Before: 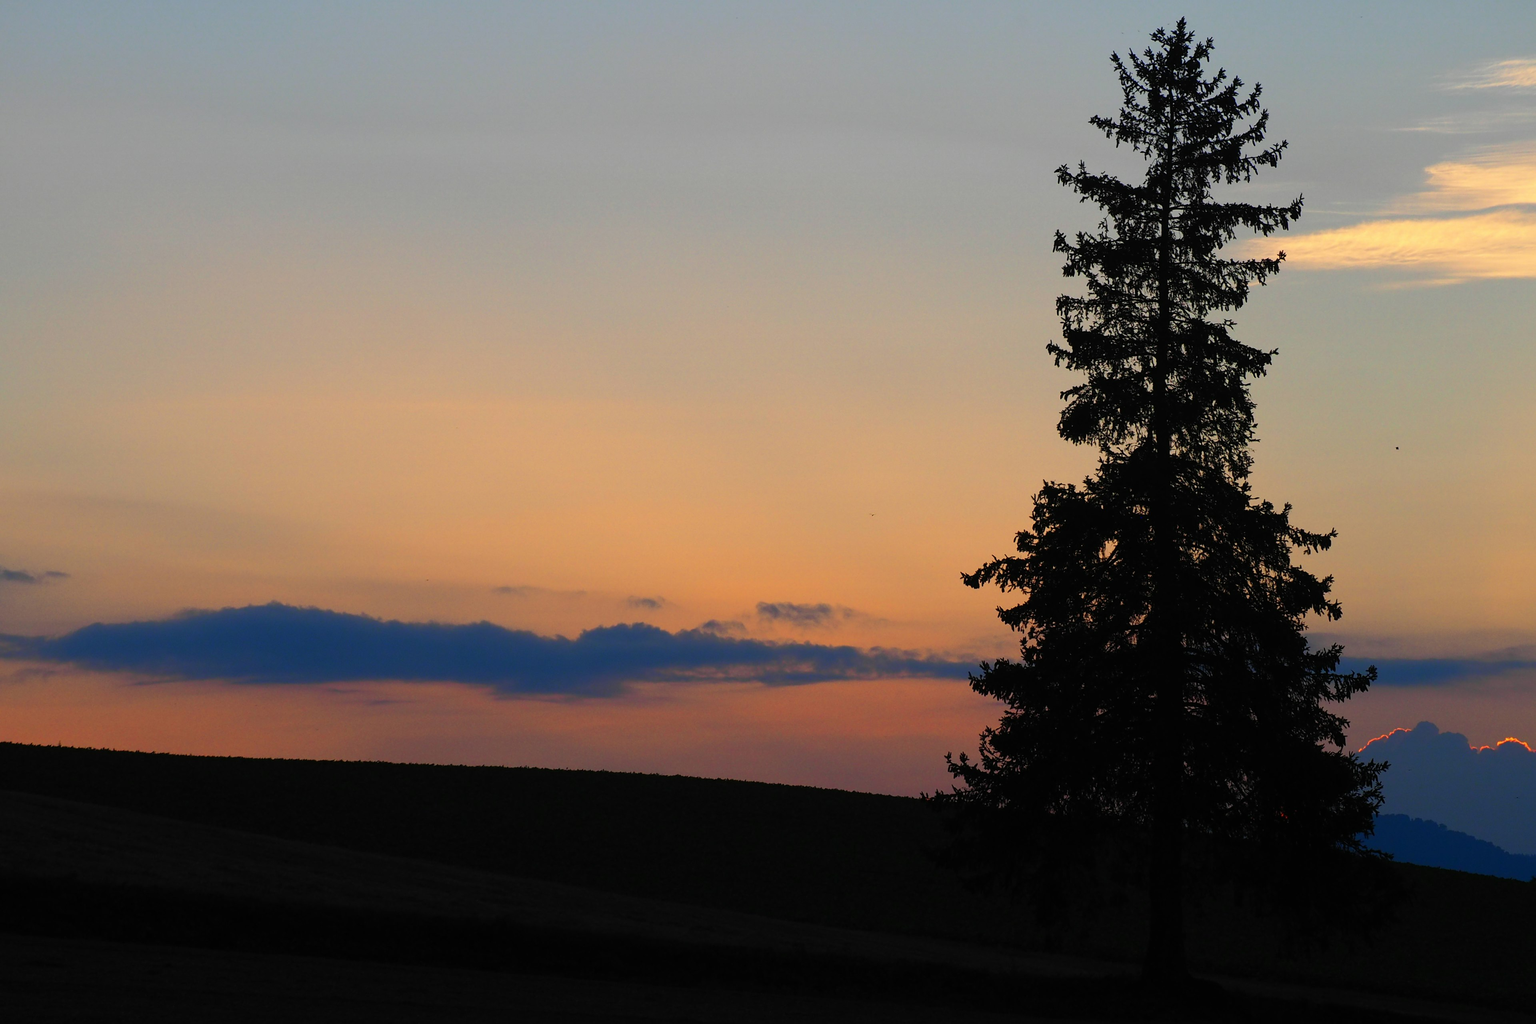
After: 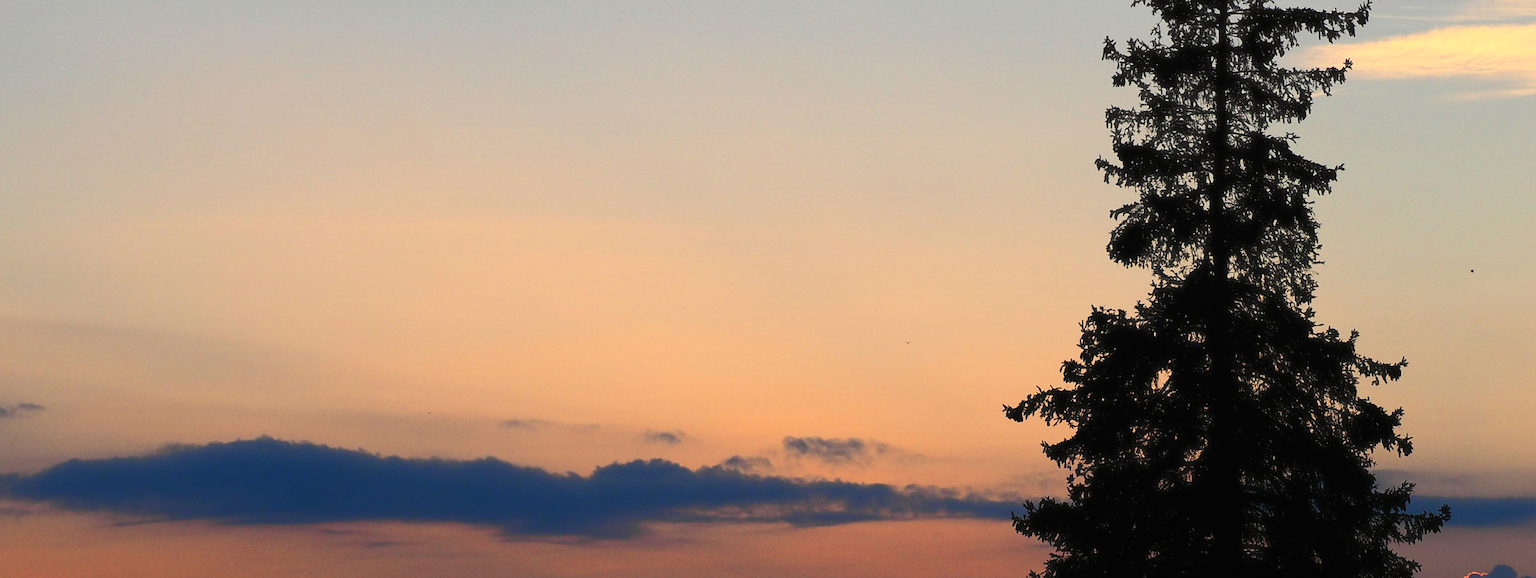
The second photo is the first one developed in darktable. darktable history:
contrast brightness saturation: contrast 0.24, brightness 0.092
haze removal: strength -0.105, compatibility mode true, adaptive false
sharpen: amount 0.206
crop: left 1.849%, top 19.2%, right 5.151%, bottom 28.233%
